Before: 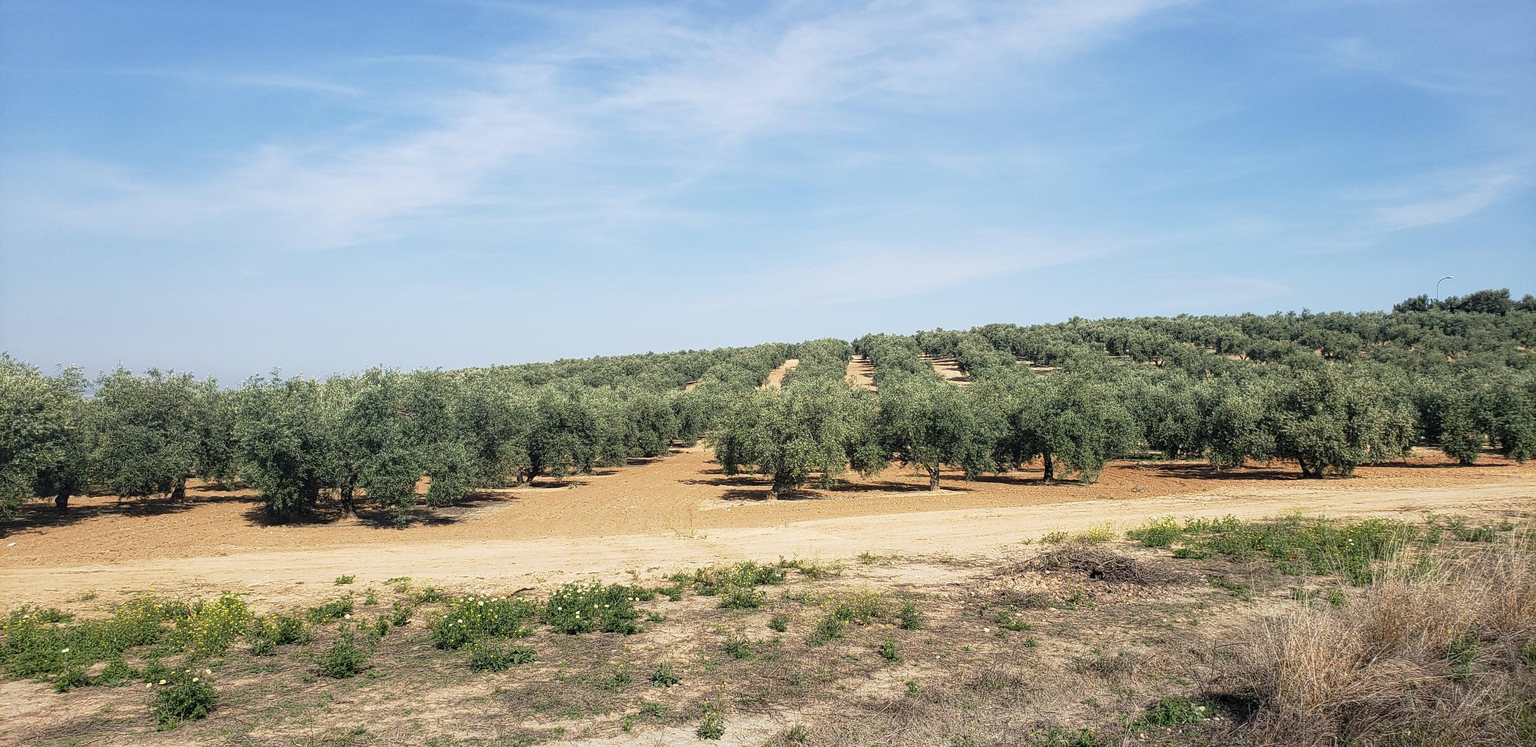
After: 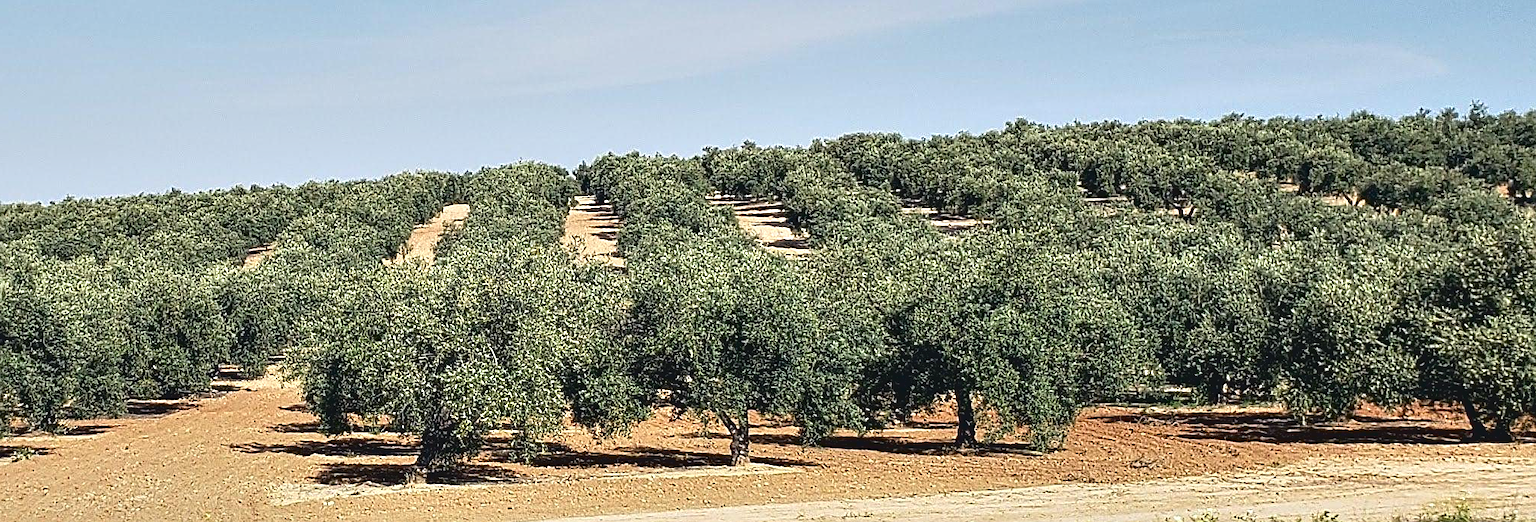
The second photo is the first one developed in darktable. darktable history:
contrast equalizer: octaves 7, y [[0.6 ×6], [0.55 ×6], [0 ×6], [0 ×6], [0 ×6]]
crop: left 36.647%, top 34.355%, right 13.054%, bottom 30.42%
sharpen: on, module defaults
contrast brightness saturation: contrast -0.124
